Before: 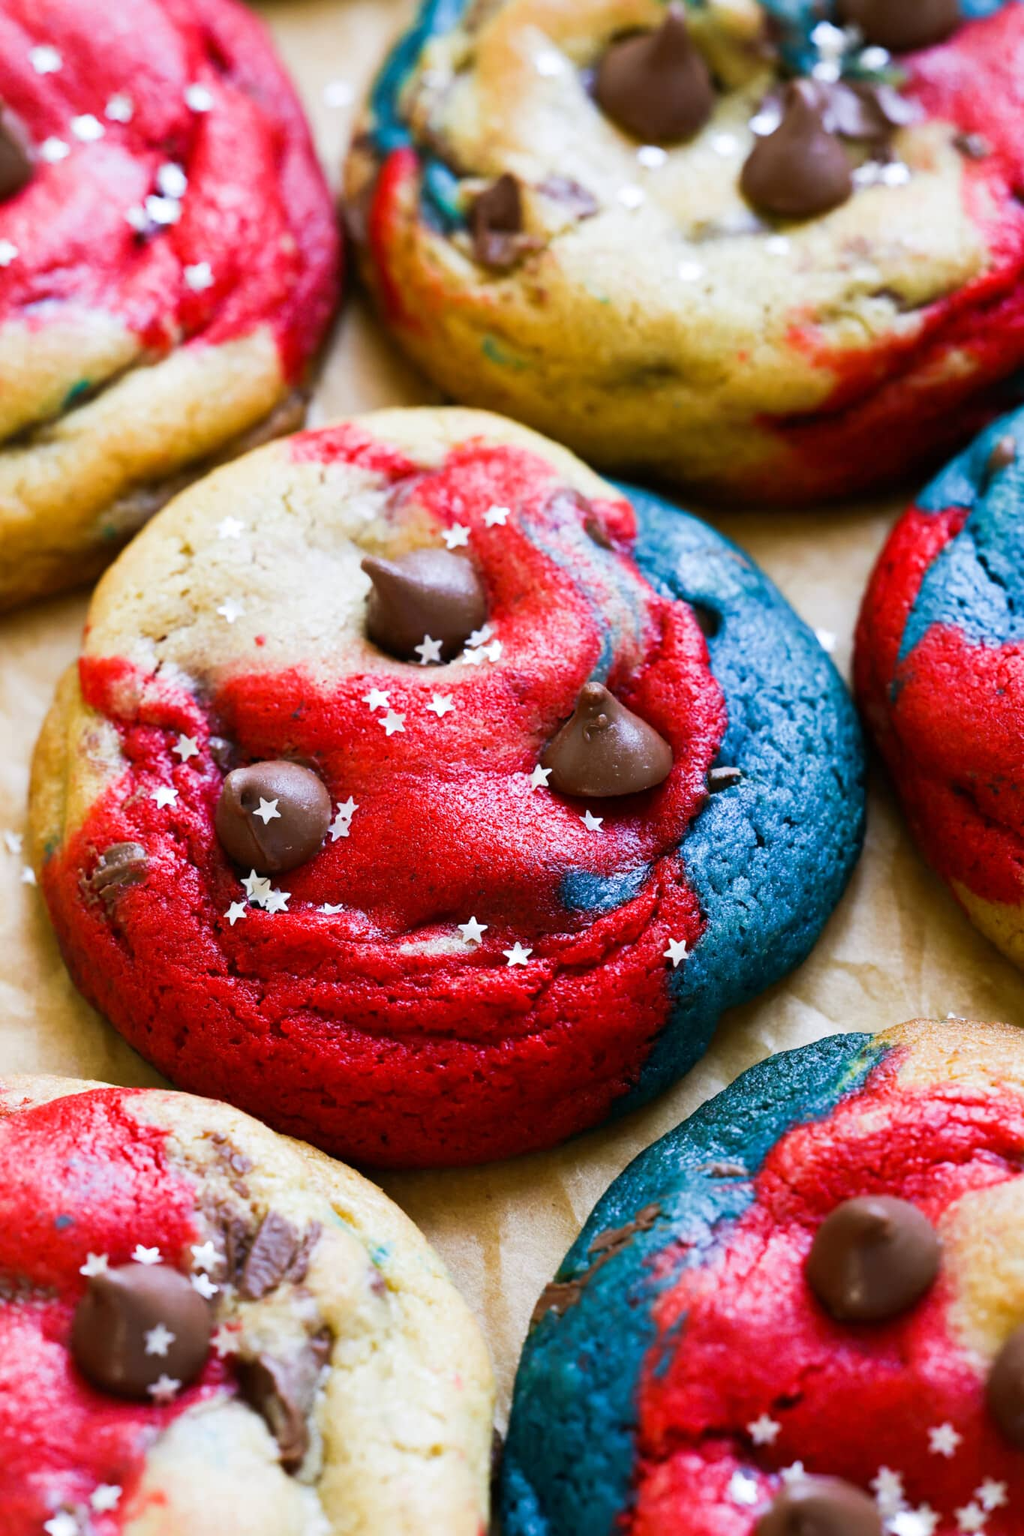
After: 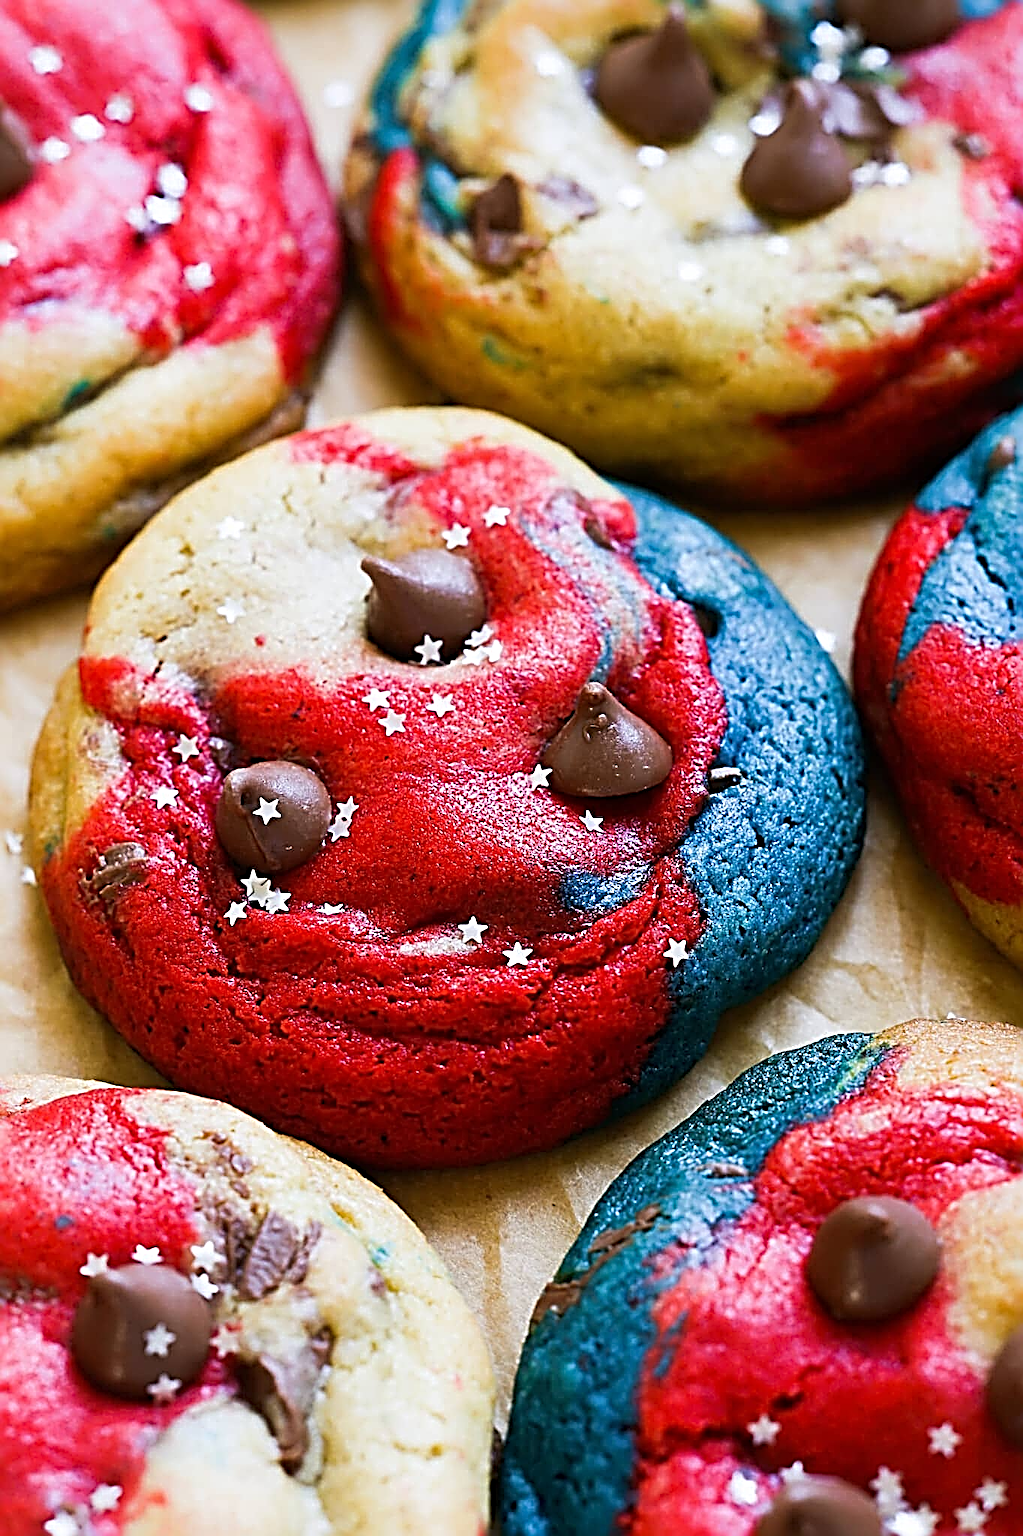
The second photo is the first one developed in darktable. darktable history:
sharpen: radius 3.204, amount 1.745
